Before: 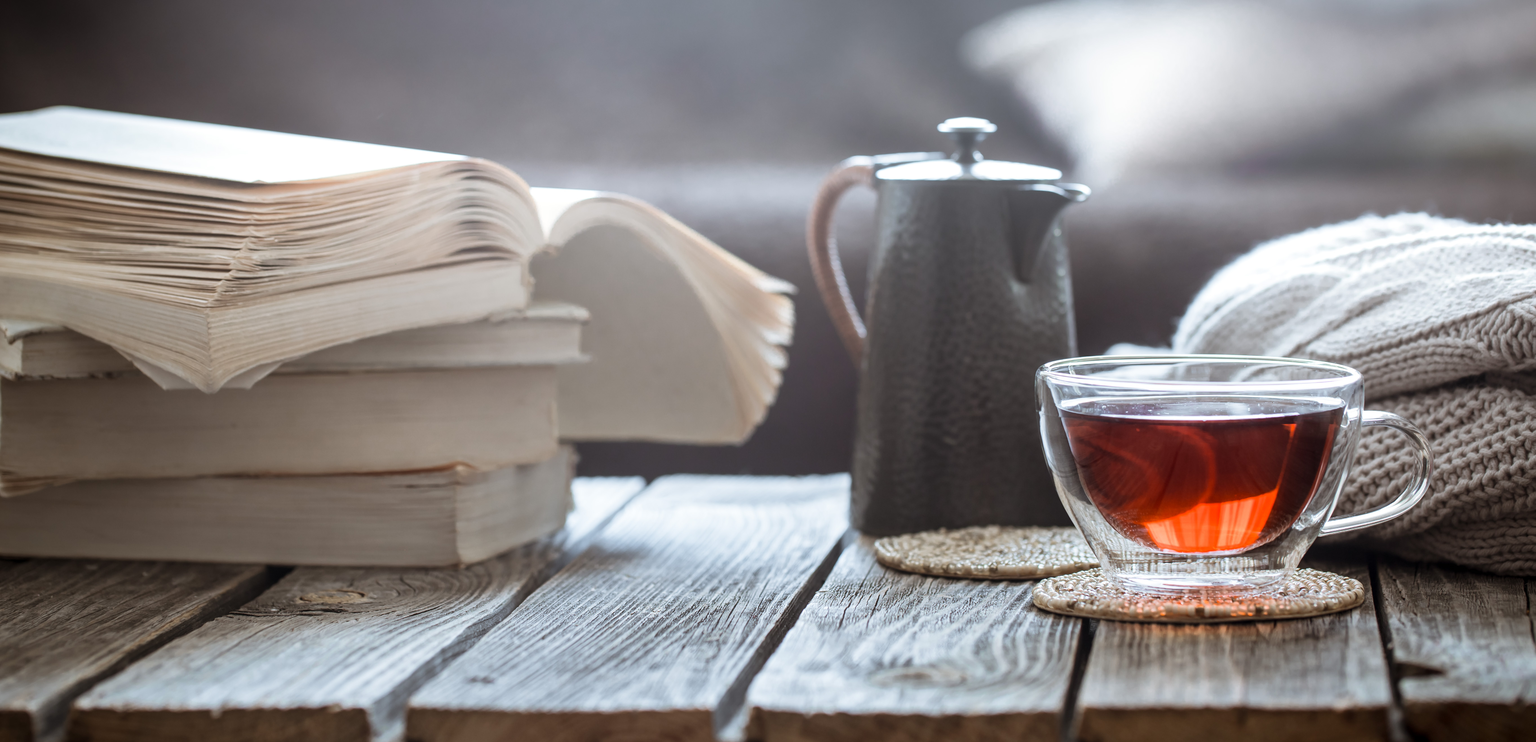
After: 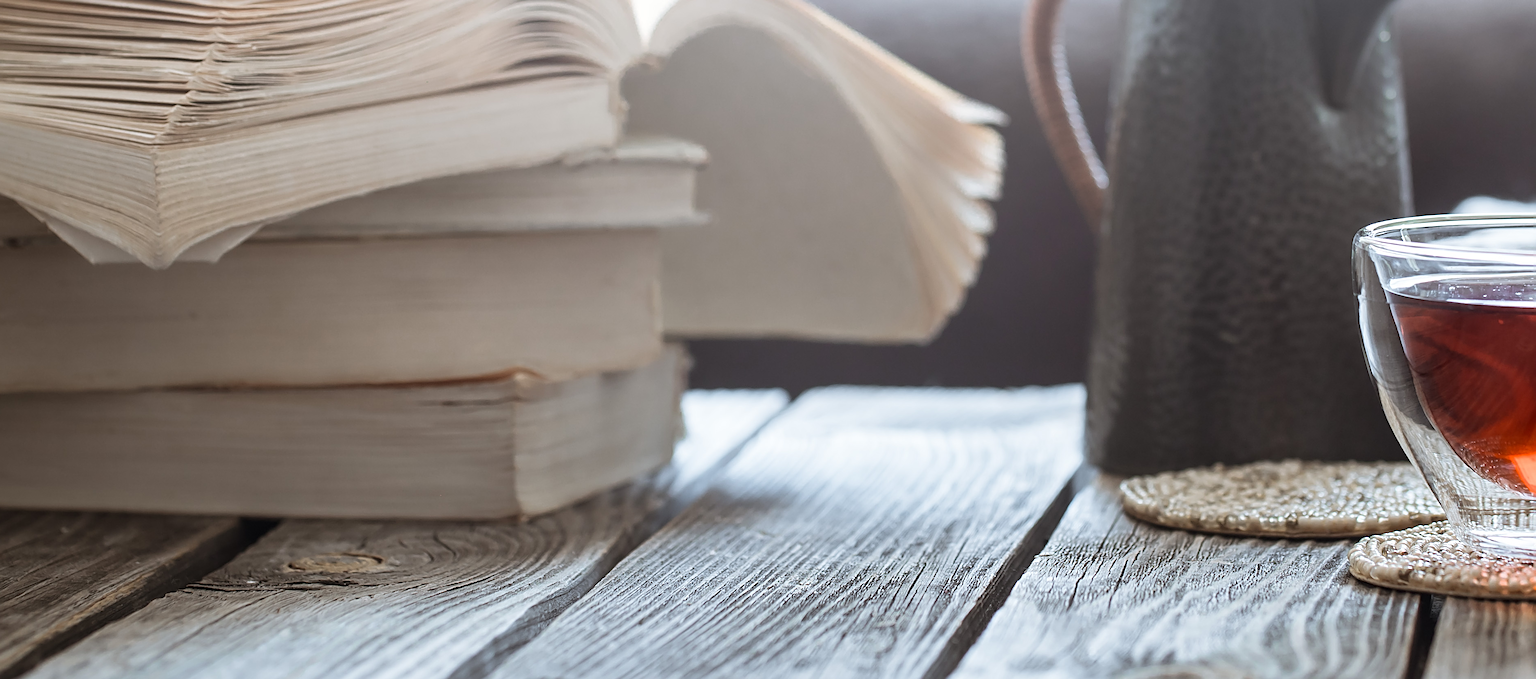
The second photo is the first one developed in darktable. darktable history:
sharpen: radius 2.796, amount 0.725
crop: left 6.564%, top 27.988%, right 24.316%, bottom 8.615%
